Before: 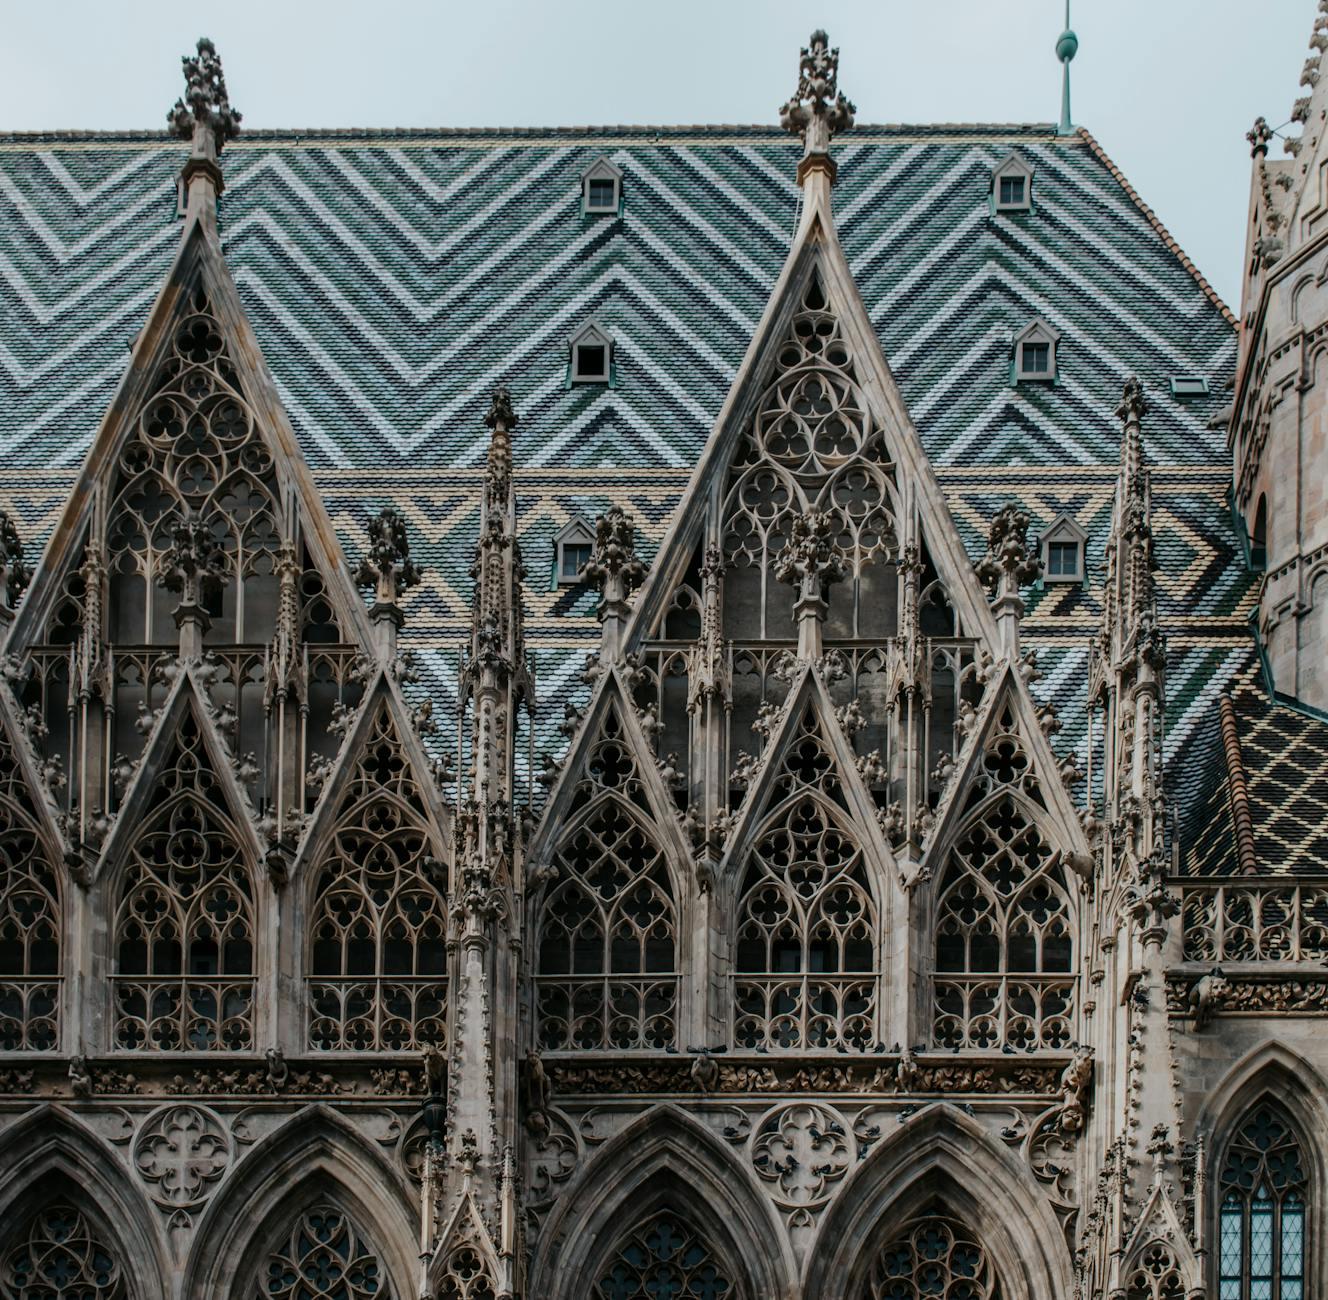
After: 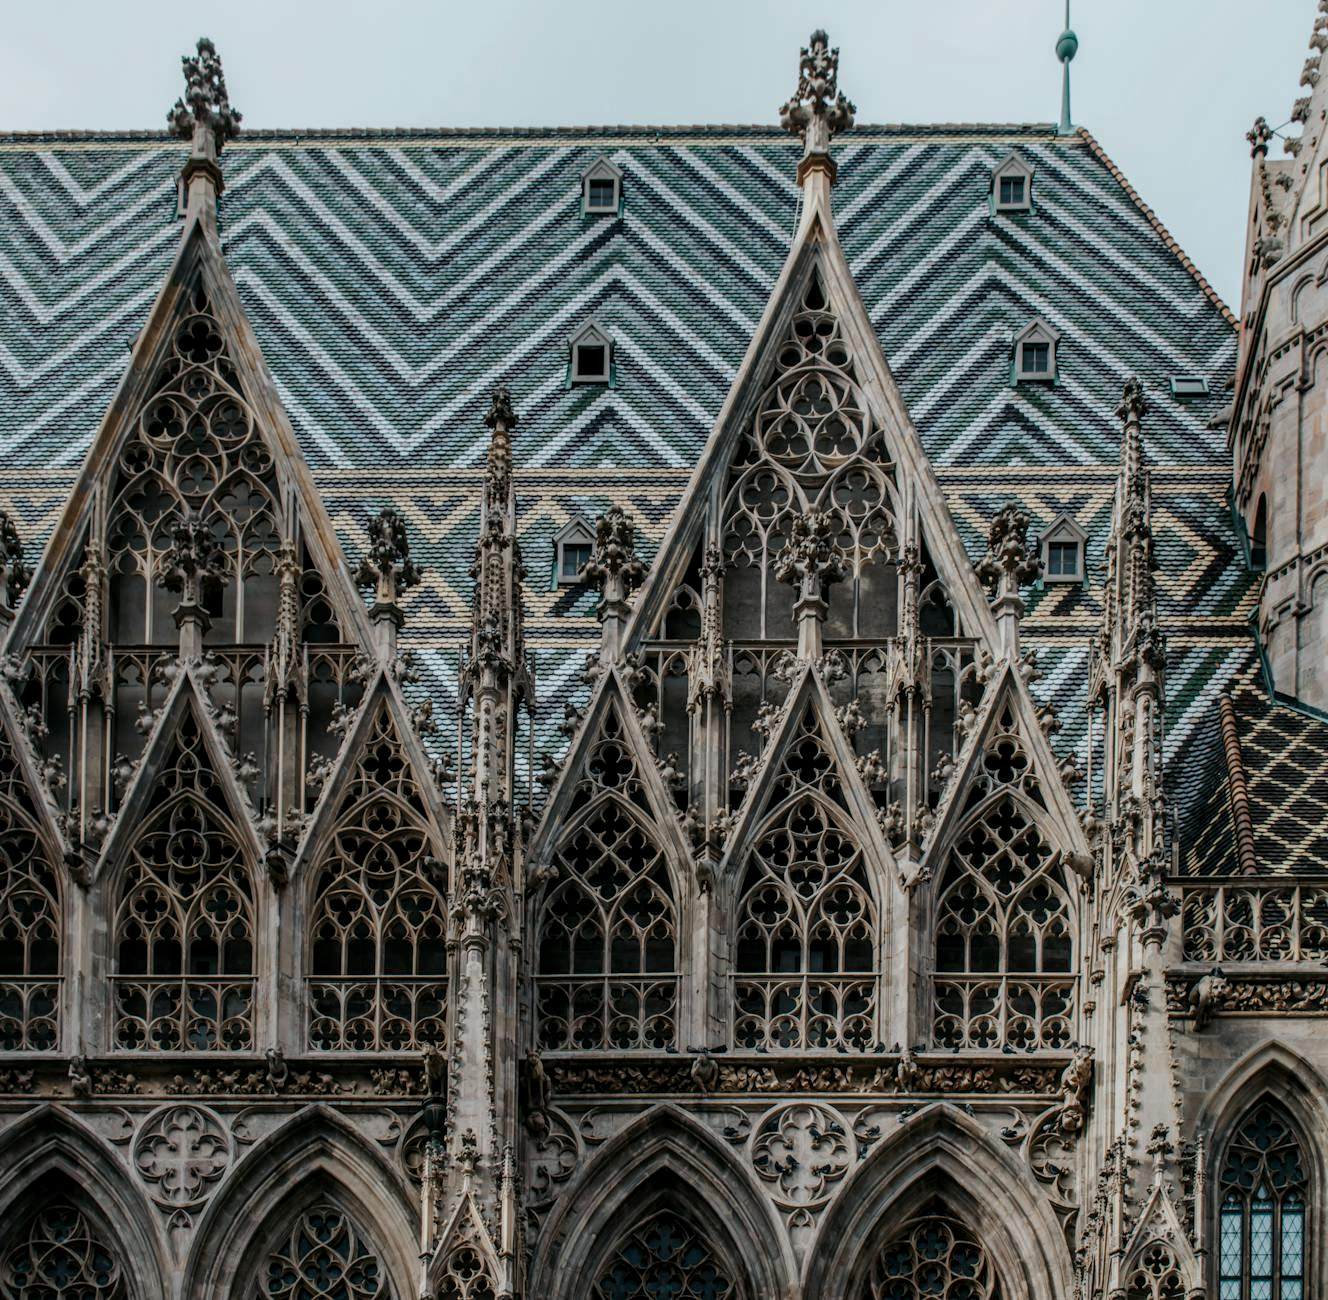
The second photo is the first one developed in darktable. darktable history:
local contrast: on, module defaults
color balance rgb: perceptual saturation grading › global saturation -3%
